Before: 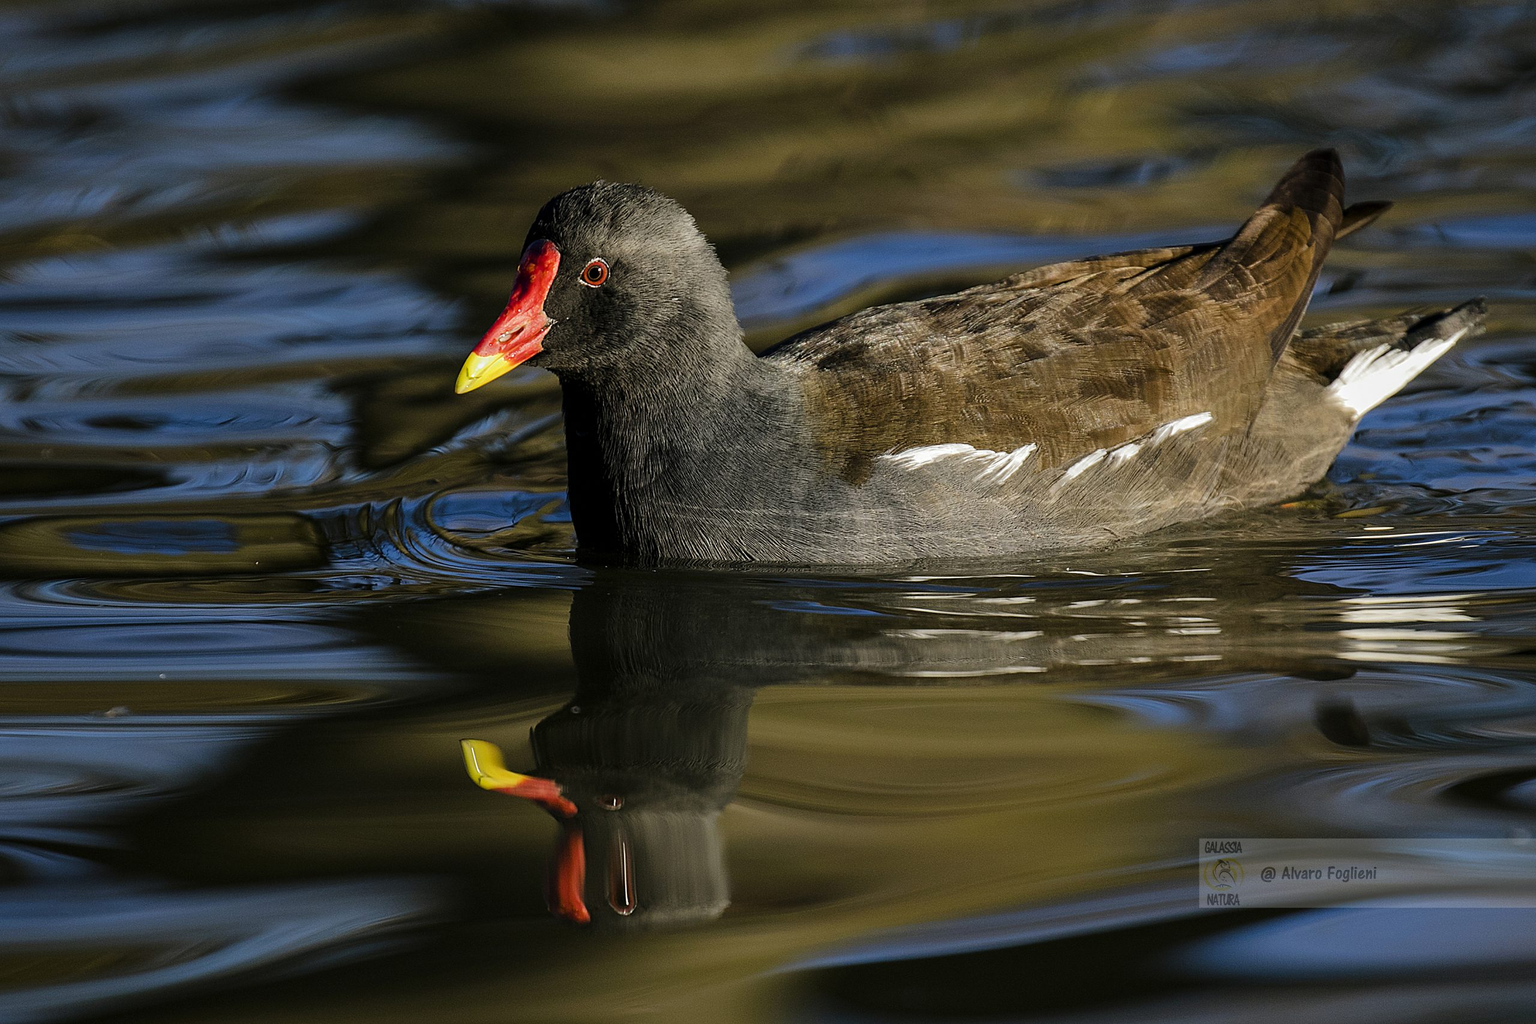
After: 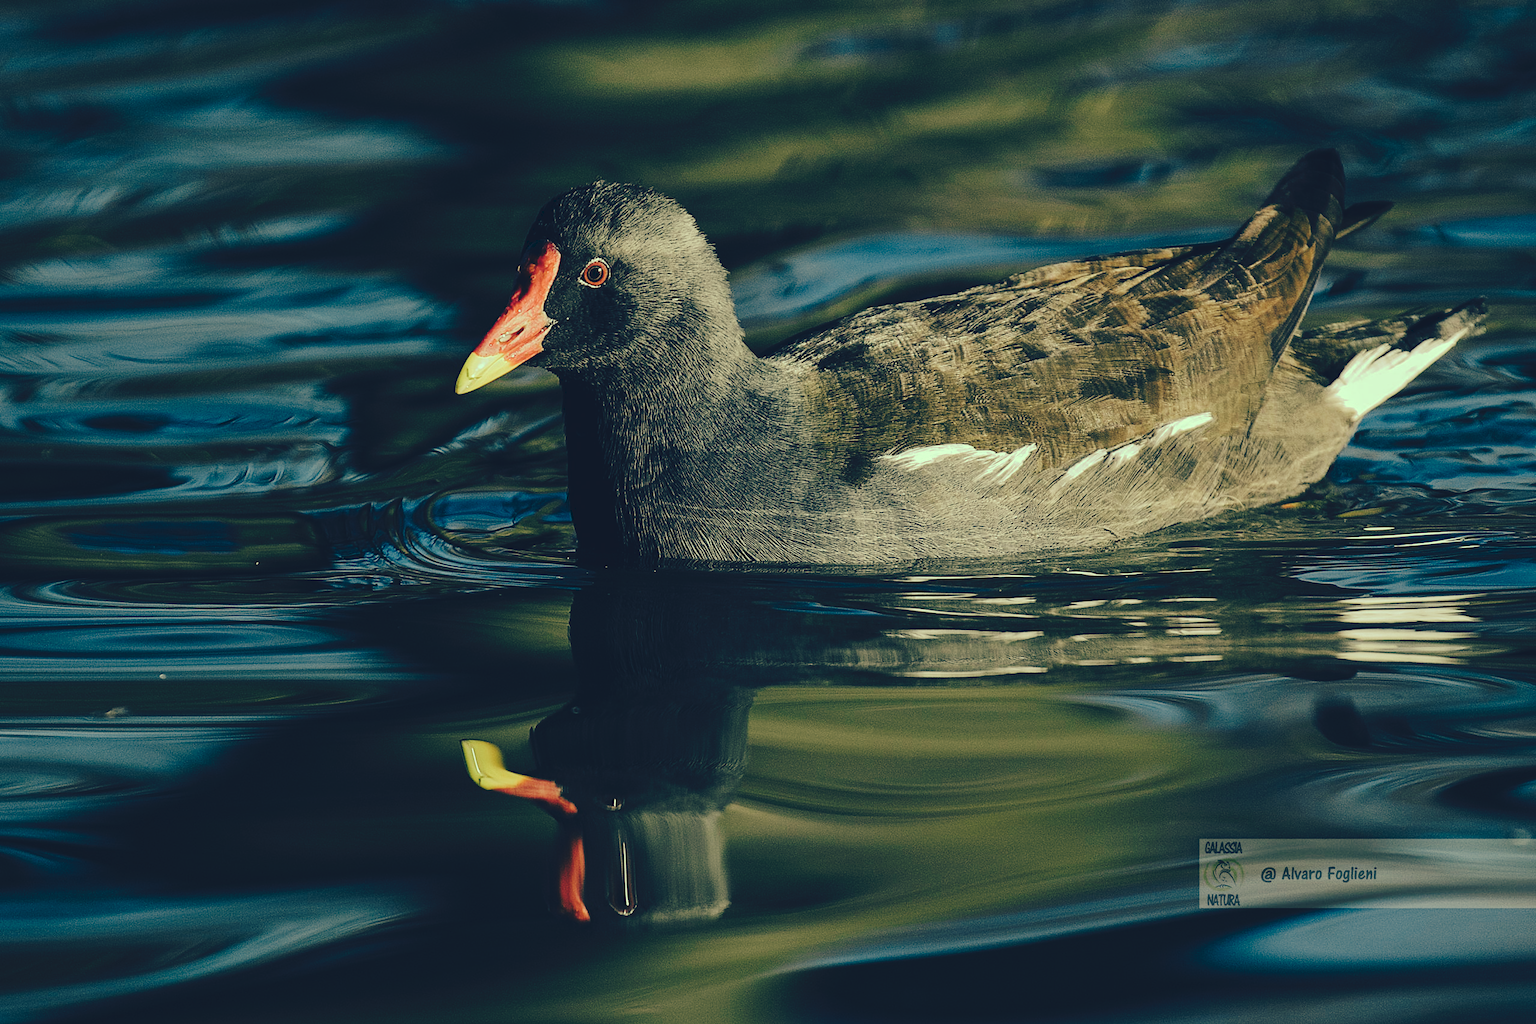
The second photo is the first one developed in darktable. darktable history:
tone curve: curves: ch0 [(0, 0) (0.003, 0.079) (0.011, 0.083) (0.025, 0.088) (0.044, 0.095) (0.069, 0.106) (0.1, 0.115) (0.136, 0.127) (0.177, 0.152) (0.224, 0.198) (0.277, 0.263) (0.335, 0.371) (0.399, 0.483) (0.468, 0.582) (0.543, 0.664) (0.623, 0.726) (0.709, 0.793) (0.801, 0.842) (0.898, 0.896) (1, 1)], preserve colors none
color look up table: target L [91.98, 87.53, 80.66, 65.31, 59.68, 65.1, 65.26, 52.06, 44.23, 35.15, 32.5, 24.47, 201.58, 83.51, 82.71, 80.35, 62.22, 60.04, 59.99, 56.58, 61.21, 52.06, 38.32, 34.11, 36.54, 26.32, 13.44, 1.6, 94.07, 88.67, 77.7, 74.31, 87.91, 86.79, 65.58, 53.97, 66.67, 51.54, 76.46, 46.12, 49.63, 33.08, 32.77, 9.786, 86, 59.29, 48.52, 46.59, 9.056], target a [-29.39, -40.97, -60.11, -43.66, -54.17, -21.99, -10.63, -20.63, -32.76, -16.78, -18.27, -15.08, 0, -3.819, -7.876, 8.176, 21.28, 42.63, 6.086, 1.729, 45, 33.09, 2.558, 12.53, 32.65, 20.04, -11.79, -1.082, -10.68, -2.169, -4.491, -14.48, -2.235, 0.229, 1.304, -3.536, 0.928, 42.55, 7.431, 20.11, 15.3, 2.26, 10.74, -2.617, -64.49, -34.13, -28.49, -9.377, -19.47], target b [46.76, 57.9, 43.58, 21.52, 36.91, 41.83, 23.09, 17.92, 23.83, 14.69, 7.883, -3.679, -0.001, 49.34, 63.39, 34.61, 40.62, 44.92, 23.27, 42.4, 28.81, 15.09, 4.885, 17.63, 22.3, -0.248, -9.587, -27.85, 22.48, 18.74, 22.35, 6.63, 16.14, 16.18, 11.86, 12.67, -14.98, 8.664, 0.465, 4.697, 1.871, -22.78, -27.56, -21.69, 12.43, -2.898, 4.315, -1.254, -23.72], num patches 49
